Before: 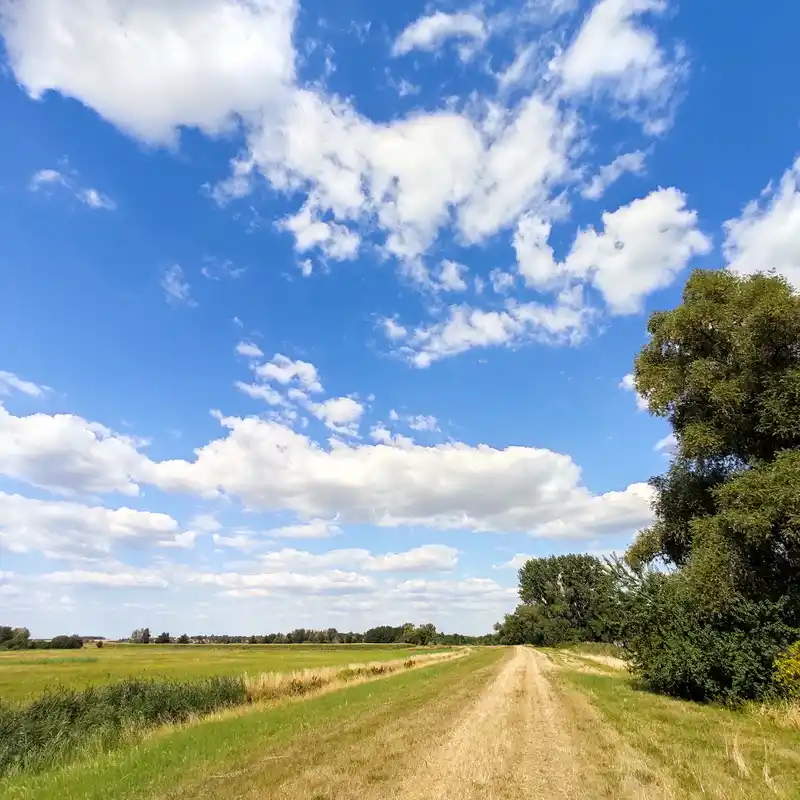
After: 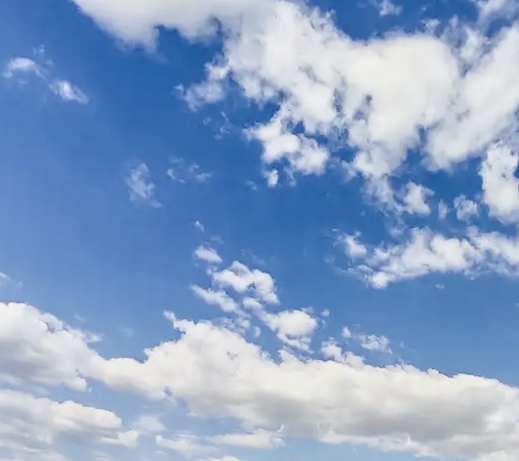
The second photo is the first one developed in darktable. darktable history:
crop and rotate: angle -4.99°, left 2.122%, top 6.945%, right 27.566%, bottom 30.519%
local contrast: highlights 0%, shadows 0%, detail 182%
filmic rgb: black relative exposure -7.65 EV, white relative exposure 4.56 EV, hardness 3.61
